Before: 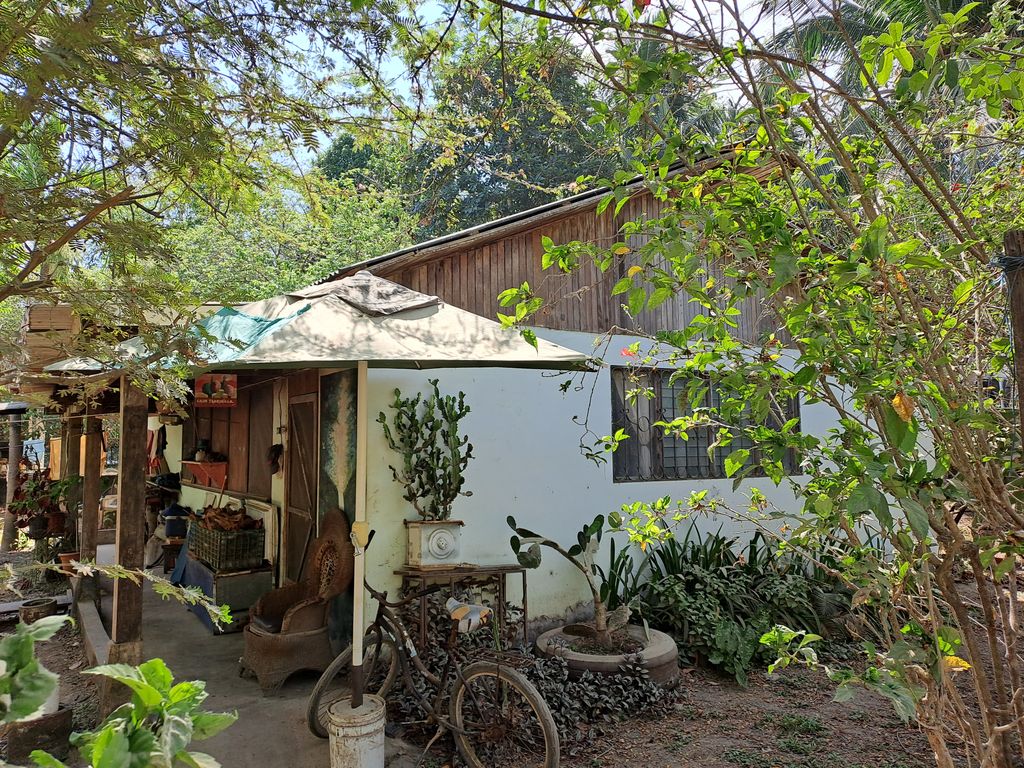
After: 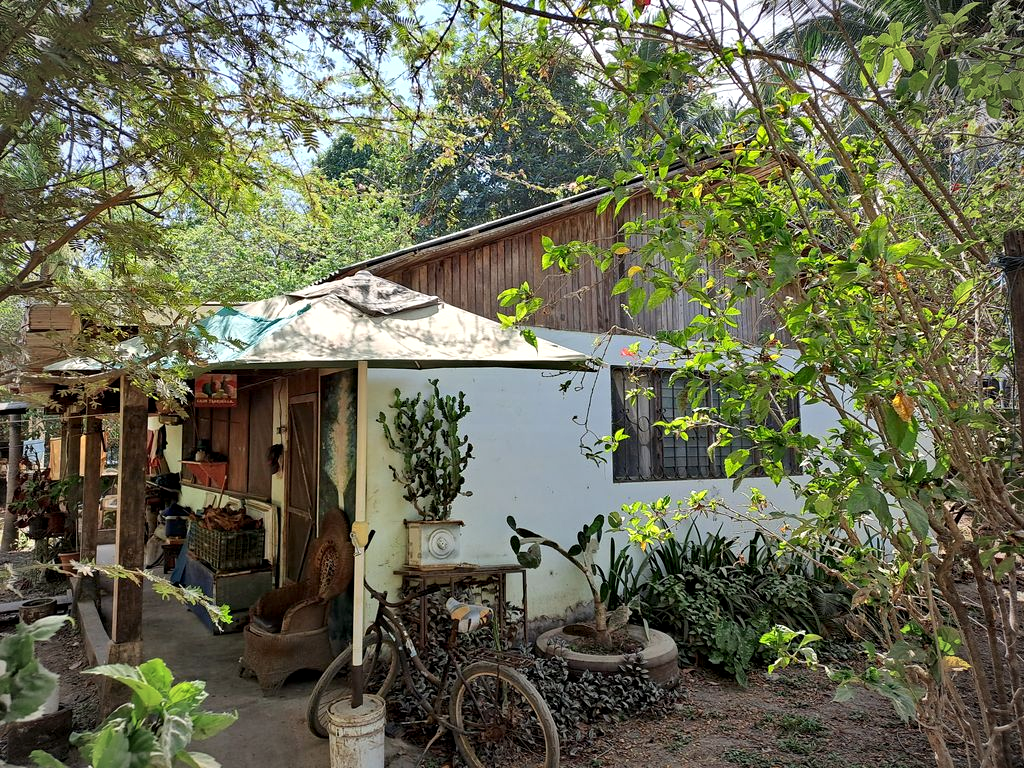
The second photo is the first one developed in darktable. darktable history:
vignetting: fall-off start 79.88%
contrast equalizer: octaves 7, y [[0.6 ×6], [0.55 ×6], [0 ×6], [0 ×6], [0 ×6]], mix 0.35
